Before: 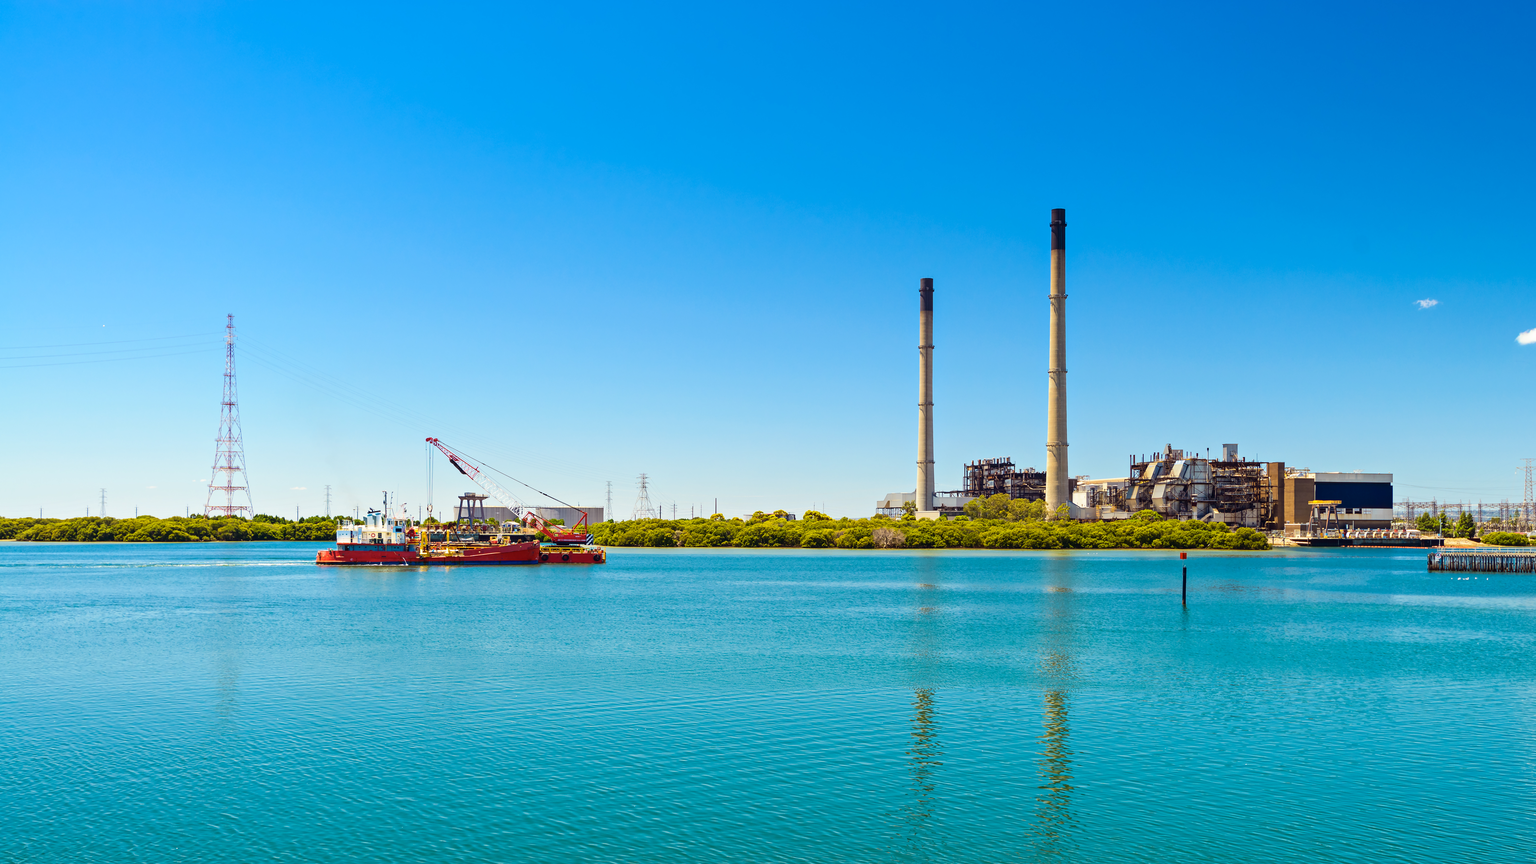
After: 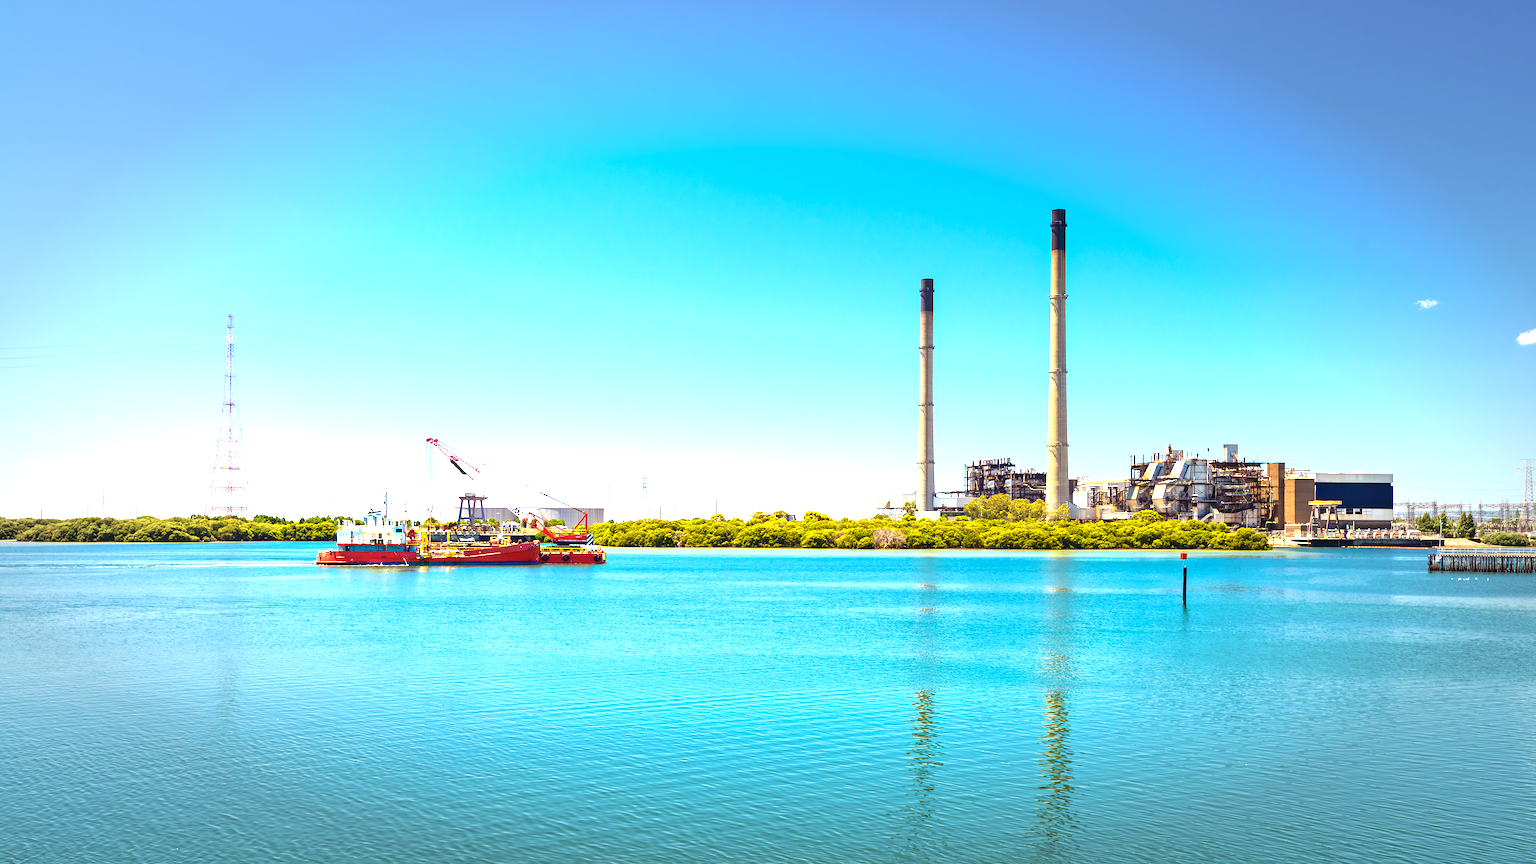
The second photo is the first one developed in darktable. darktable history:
vignetting: fall-off start 65.73%, fall-off radius 39.63%, brightness -0.413, saturation -0.309, automatic ratio true, width/height ratio 0.667
exposure: black level correction 0, exposure 1.1 EV, compensate highlight preservation false
